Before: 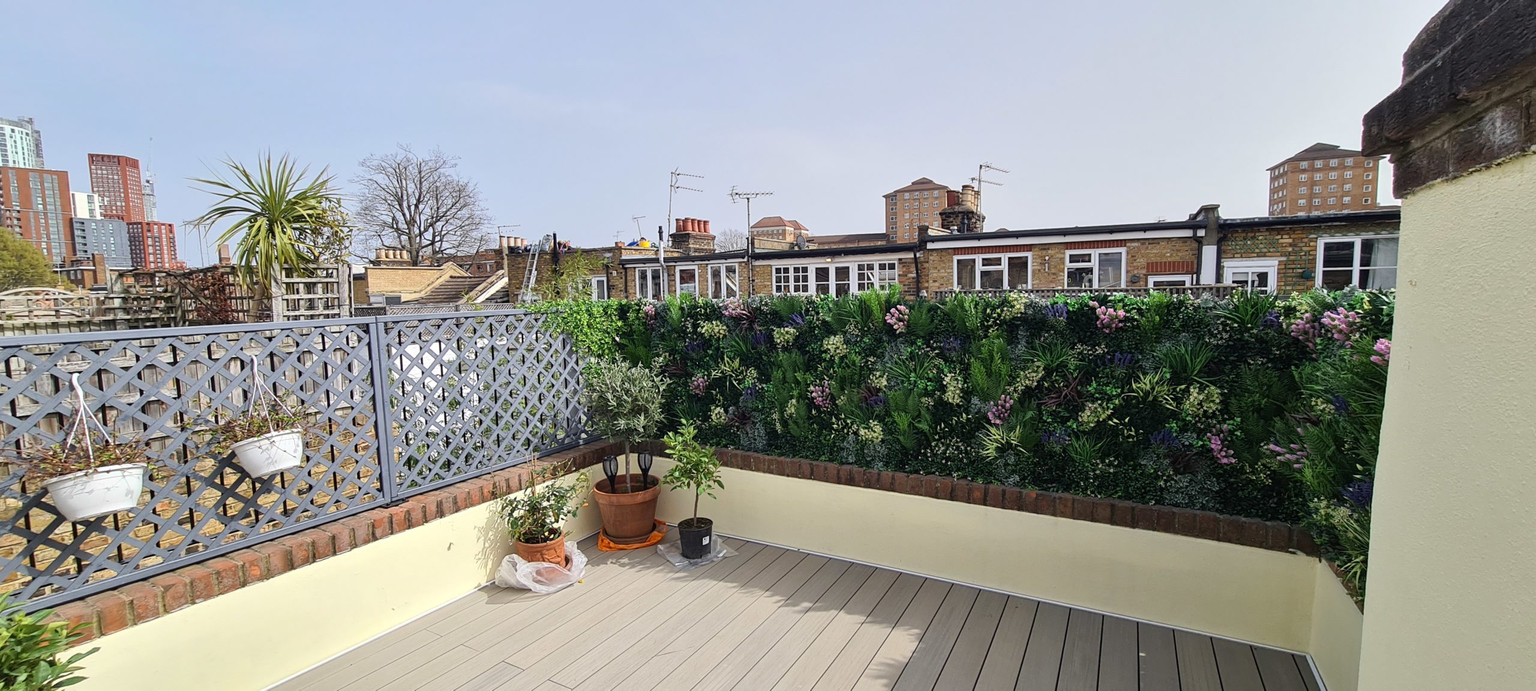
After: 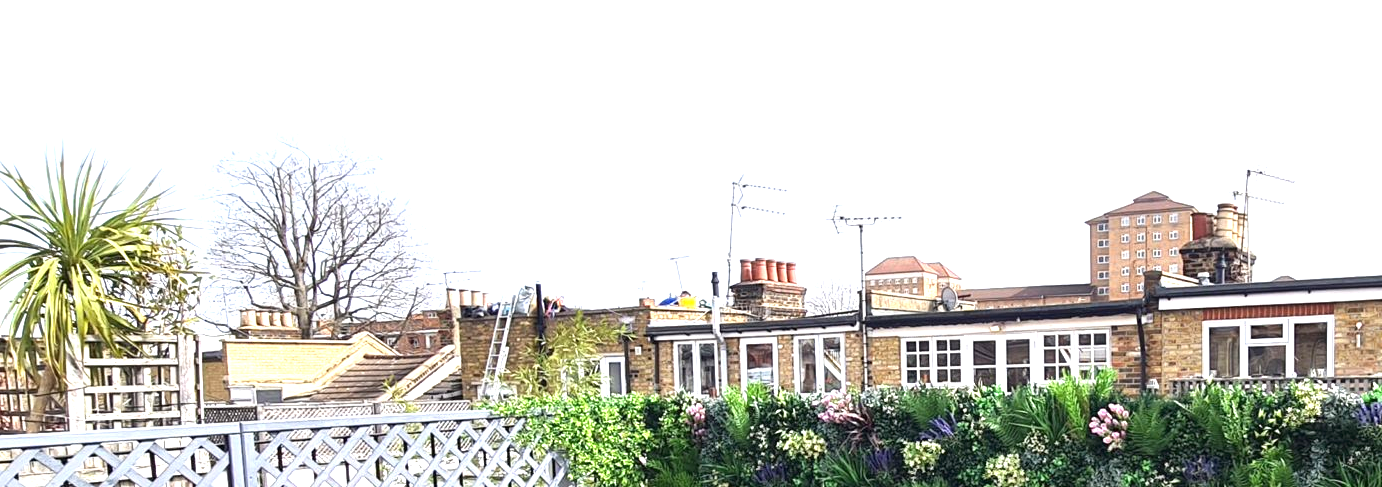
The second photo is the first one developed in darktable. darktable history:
exposure: black level correction 0, exposure 1.199 EV, compensate exposure bias true, compensate highlight preservation false
crop: left 15.113%, top 9.146%, right 30.866%, bottom 48.496%
